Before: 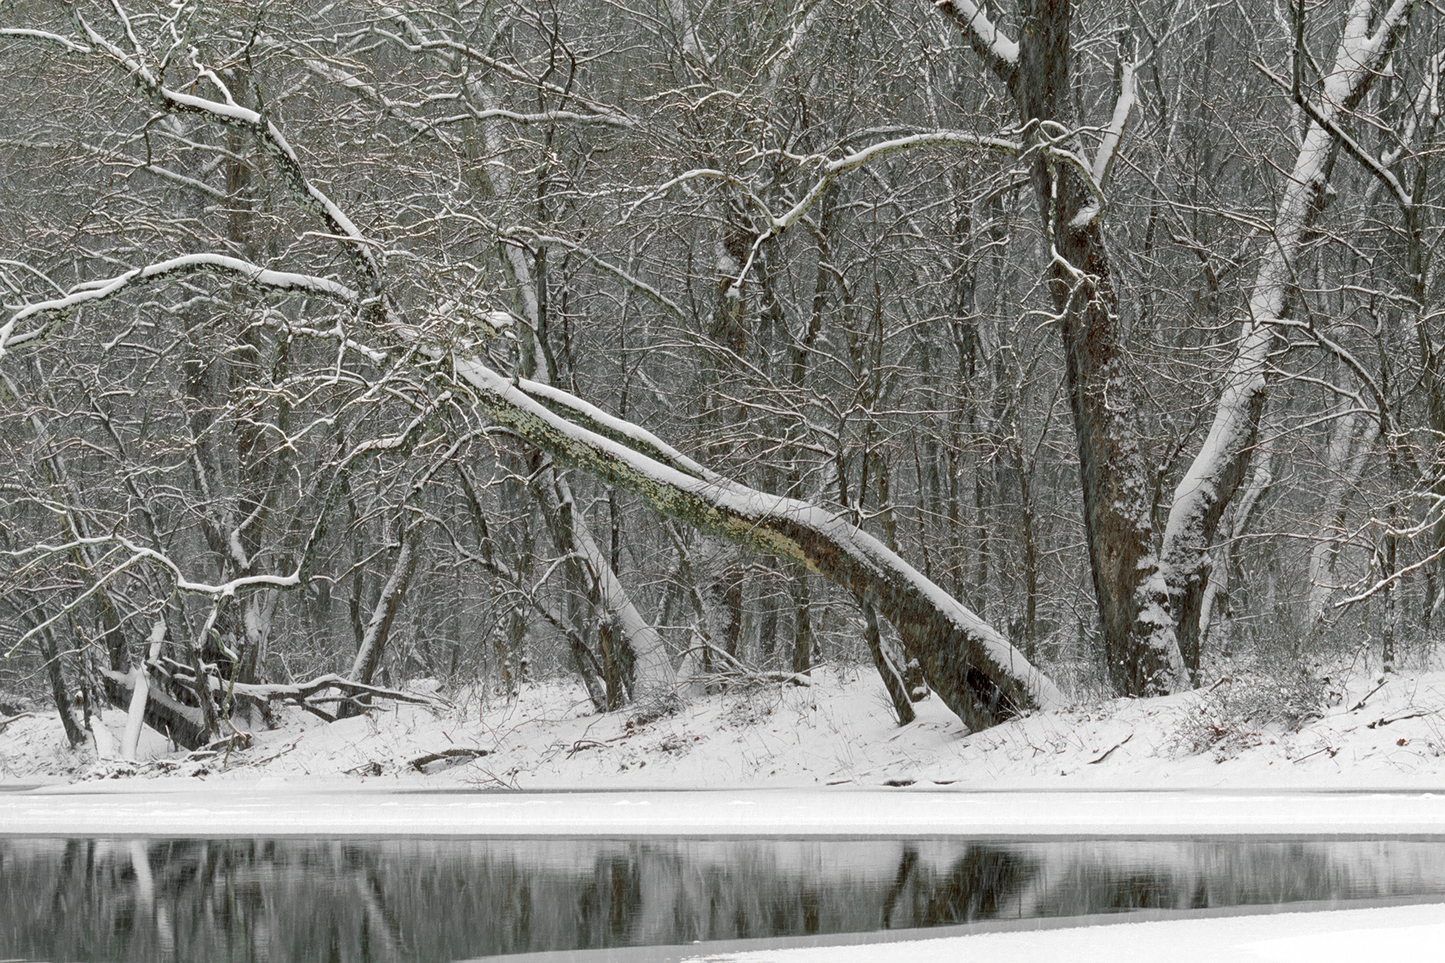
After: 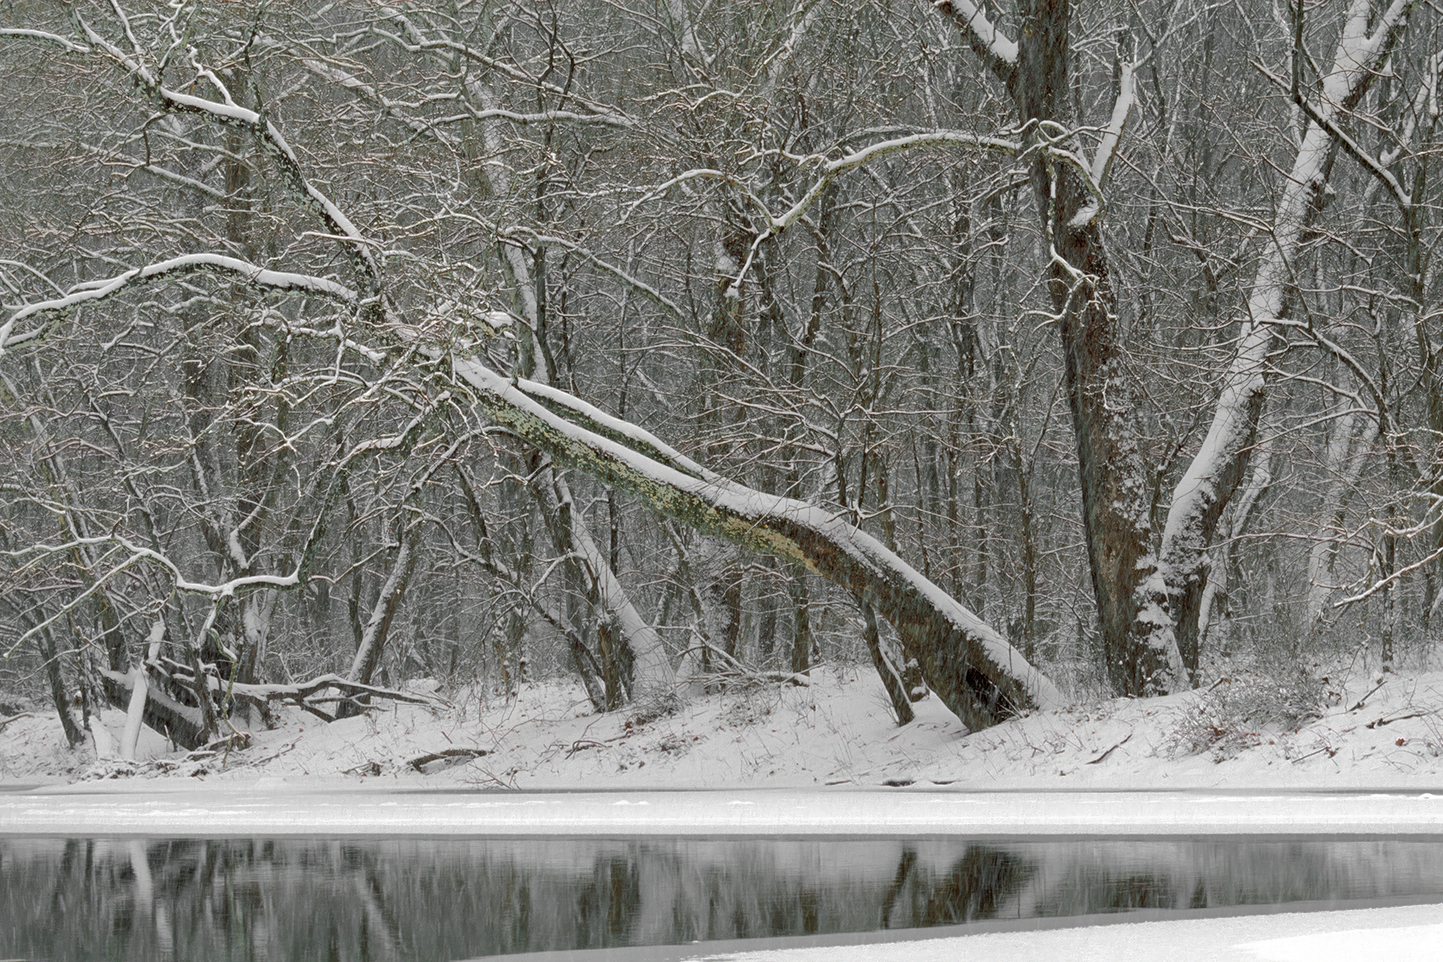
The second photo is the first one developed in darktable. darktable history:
crop and rotate: left 0.126%
shadows and highlights: shadows 40, highlights -60
